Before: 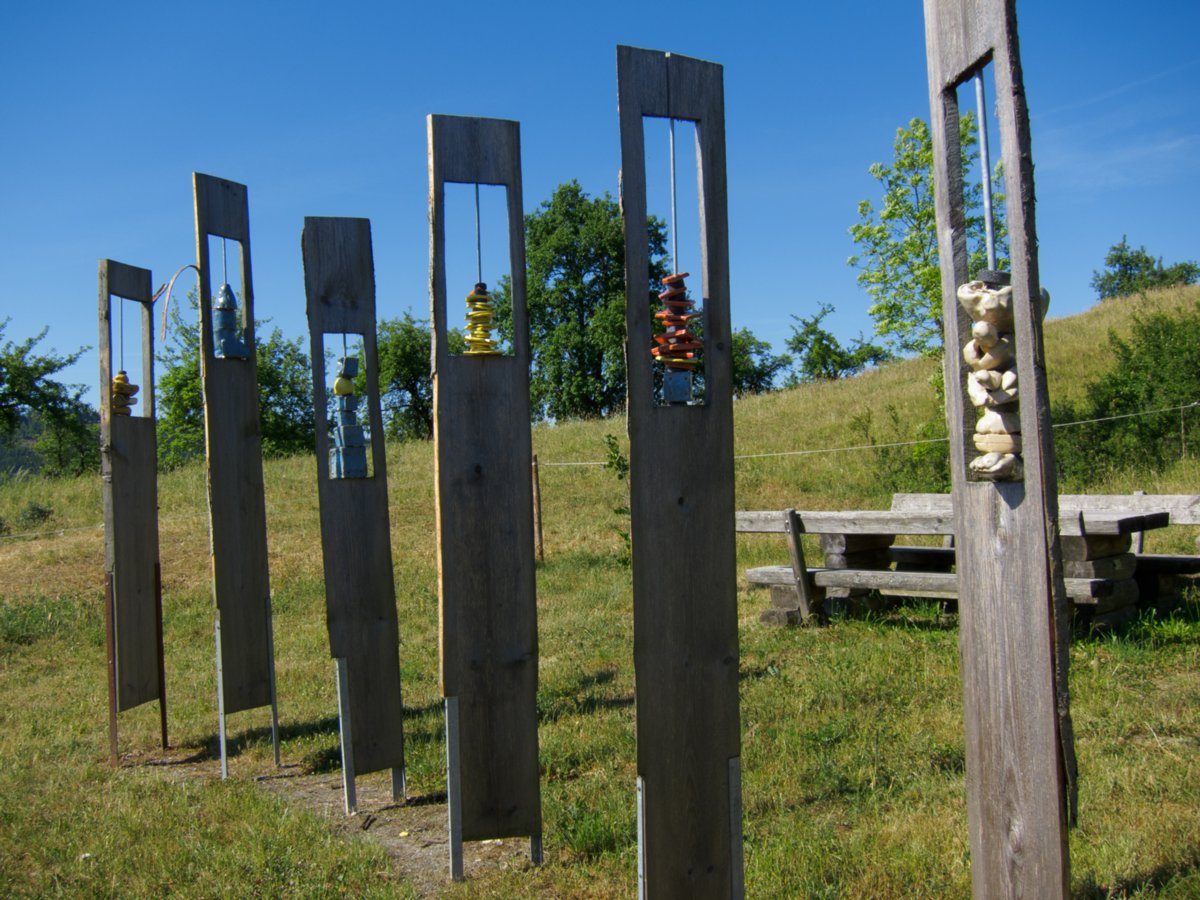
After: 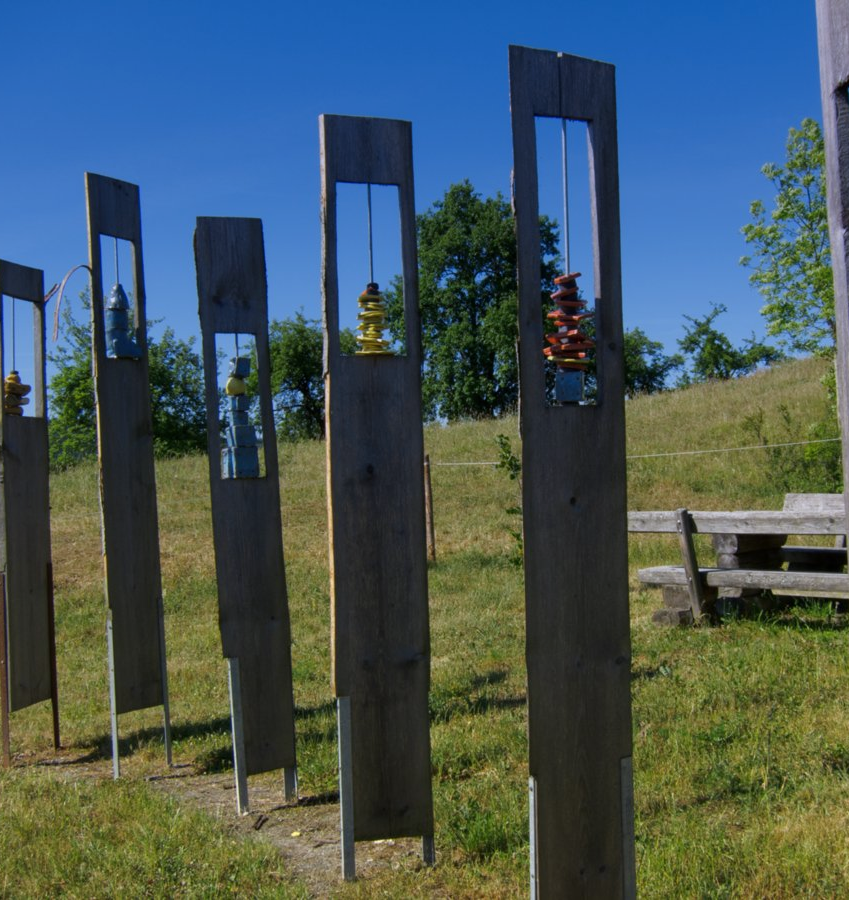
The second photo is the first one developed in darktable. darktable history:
crop and rotate: left 9.061%, right 20.142%
graduated density: hue 238.83°, saturation 50%
